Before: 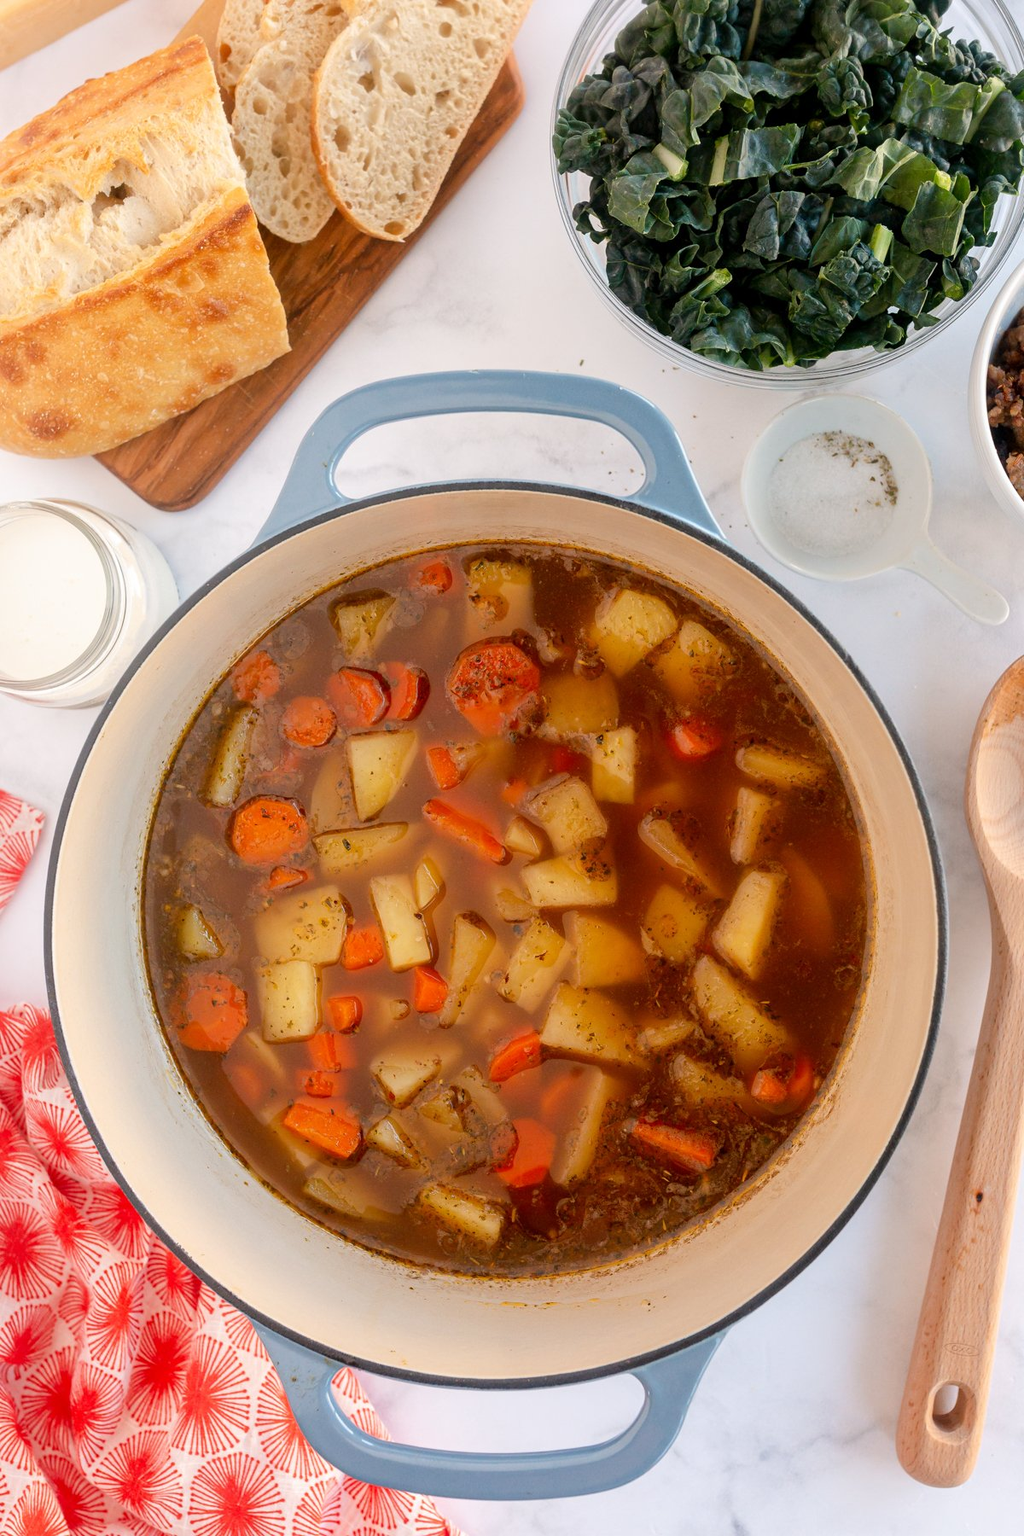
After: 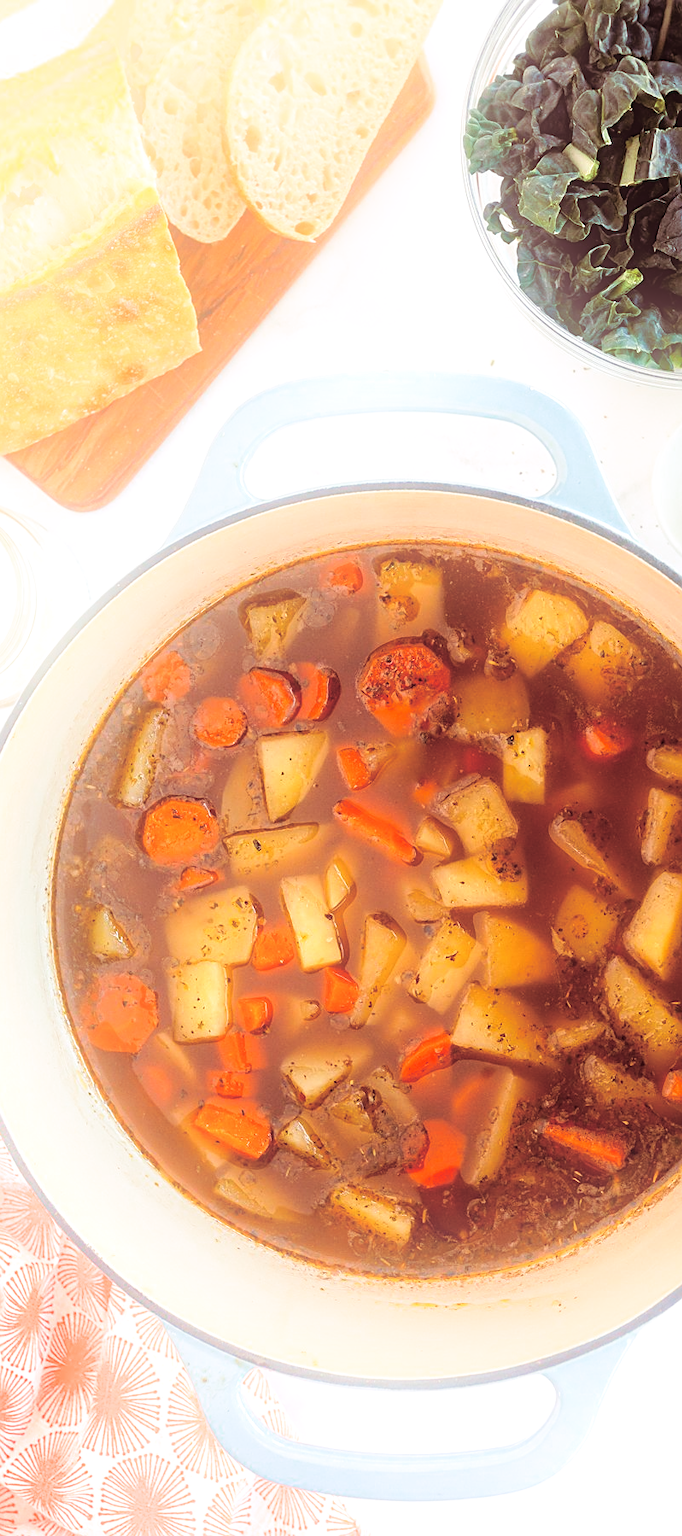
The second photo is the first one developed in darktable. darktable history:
crop and rotate: left 8.786%, right 24.548%
sharpen: on, module defaults
split-toning: on, module defaults
white balance: red 1.004, blue 1.024
exposure: black level correction 0.001, exposure 0.5 EV, compensate exposure bias true, compensate highlight preservation false
bloom: threshold 82.5%, strength 16.25%
